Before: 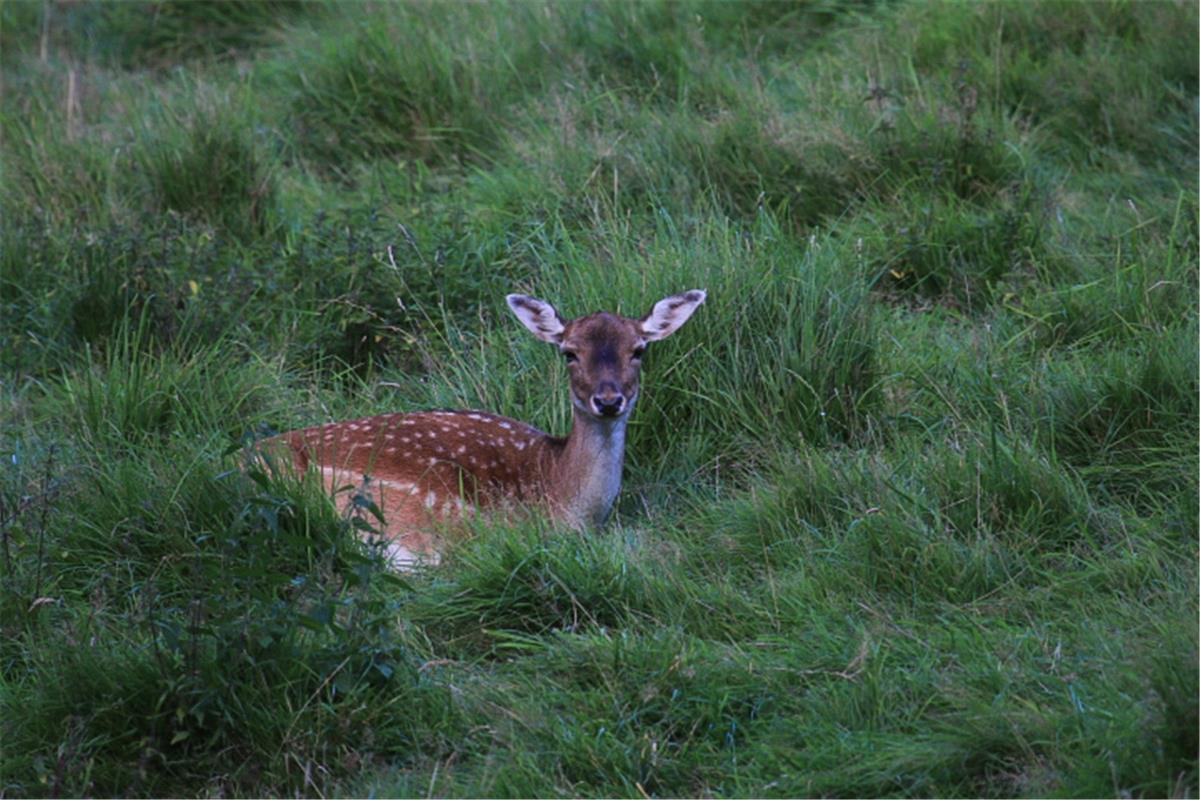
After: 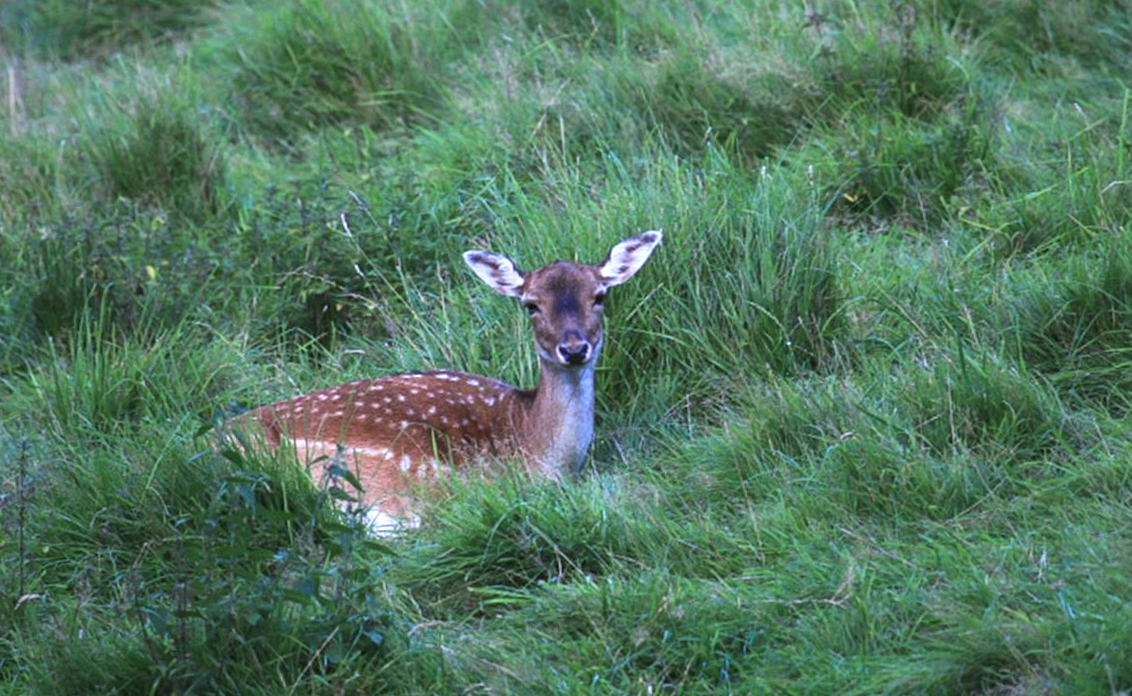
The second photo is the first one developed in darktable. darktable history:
white balance: red 0.925, blue 1.046
exposure: black level correction 0, exposure 1 EV, compensate exposure bias true, compensate highlight preservation false
crop: left 0.434%, top 0.485%, right 0.244%, bottom 0.386%
rotate and perspective: rotation -5°, crop left 0.05, crop right 0.952, crop top 0.11, crop bottom 0.89
